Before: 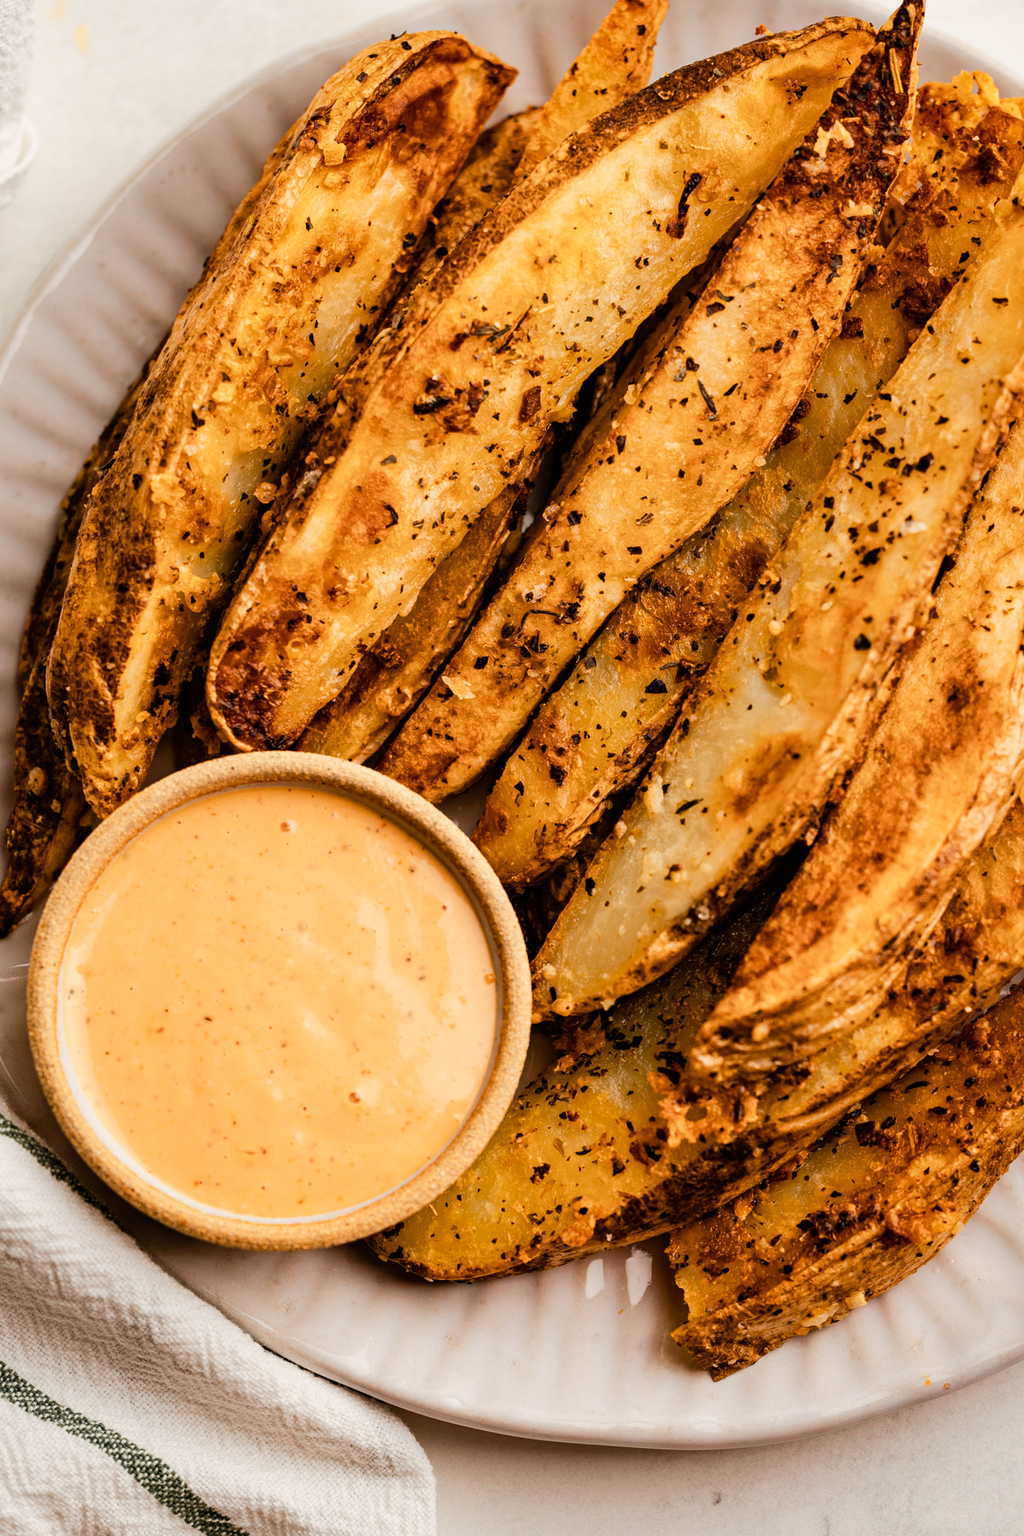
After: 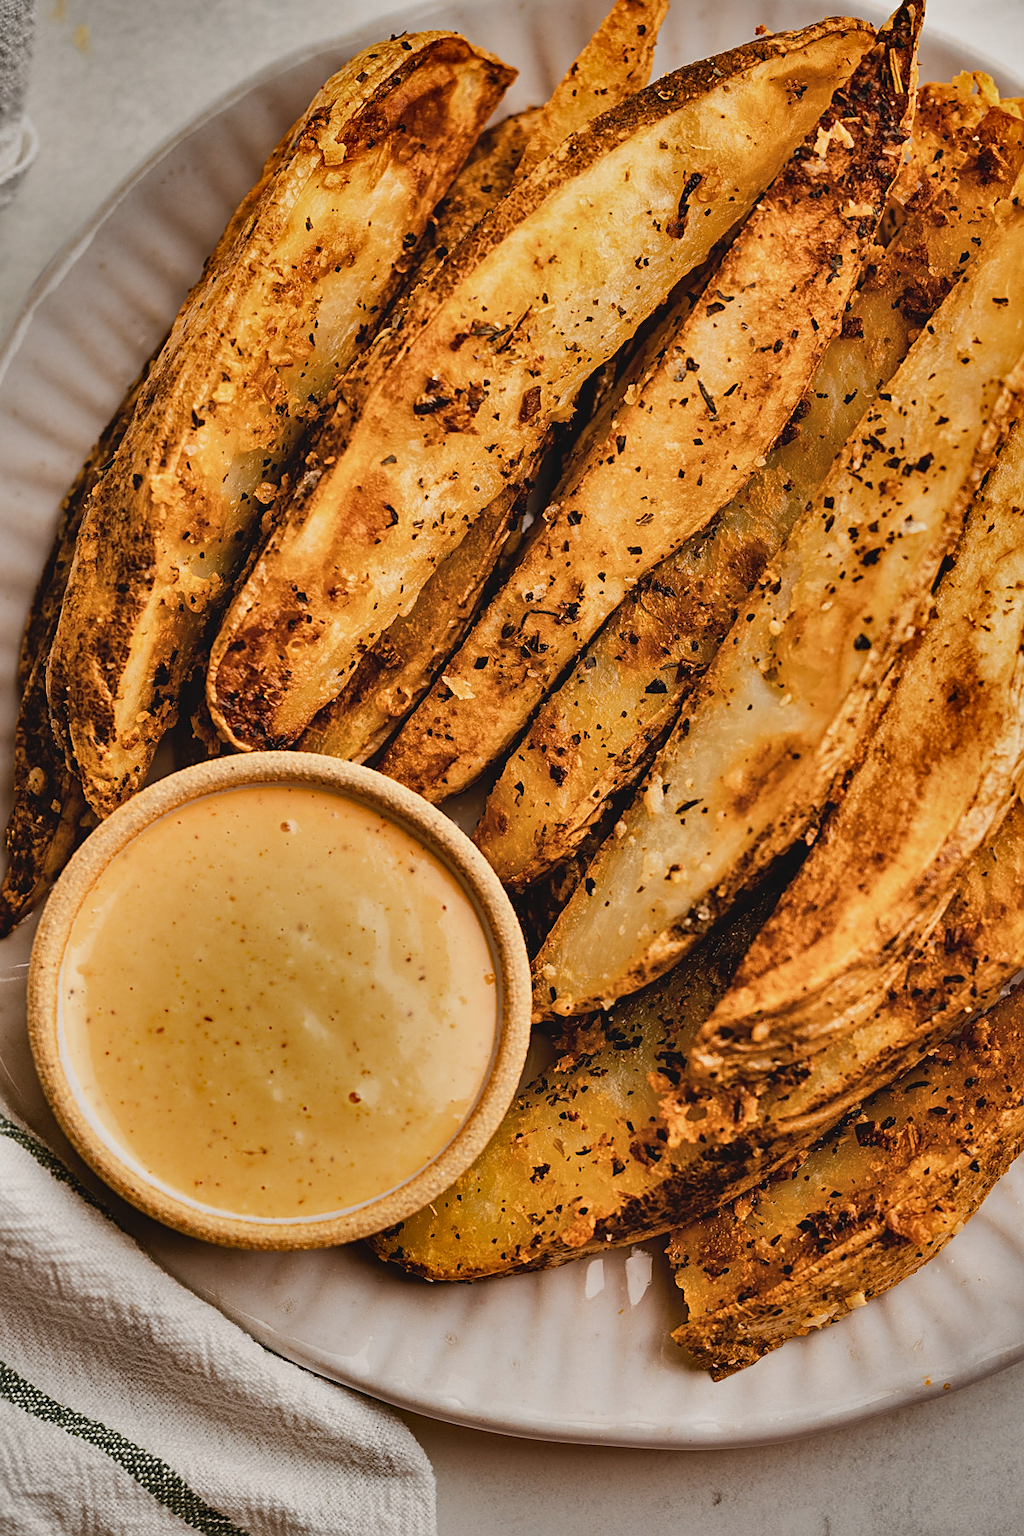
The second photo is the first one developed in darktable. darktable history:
shadows and highlights: shadows 20.91, highlights -82.9, soften with gaussian
contrast brightness saturation: contrast -0.104, saturation -0.092
sharpen: on, module defaults
